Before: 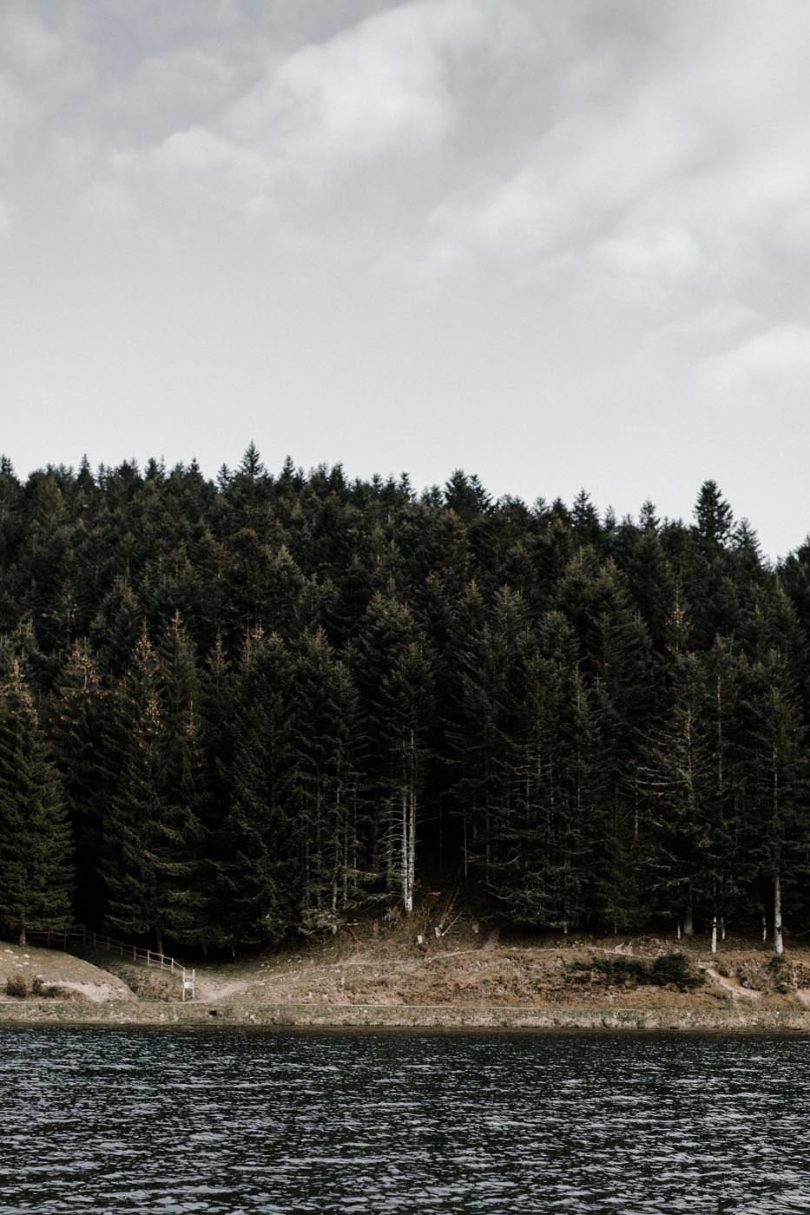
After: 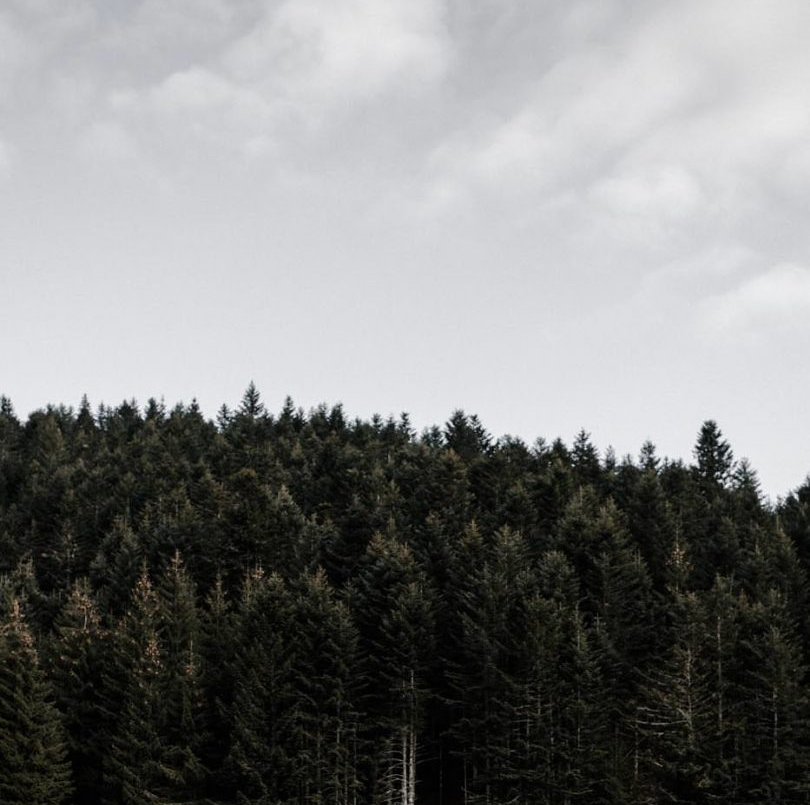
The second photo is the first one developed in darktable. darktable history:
crop and rotate: top 4.964%, bottom 28.773%
